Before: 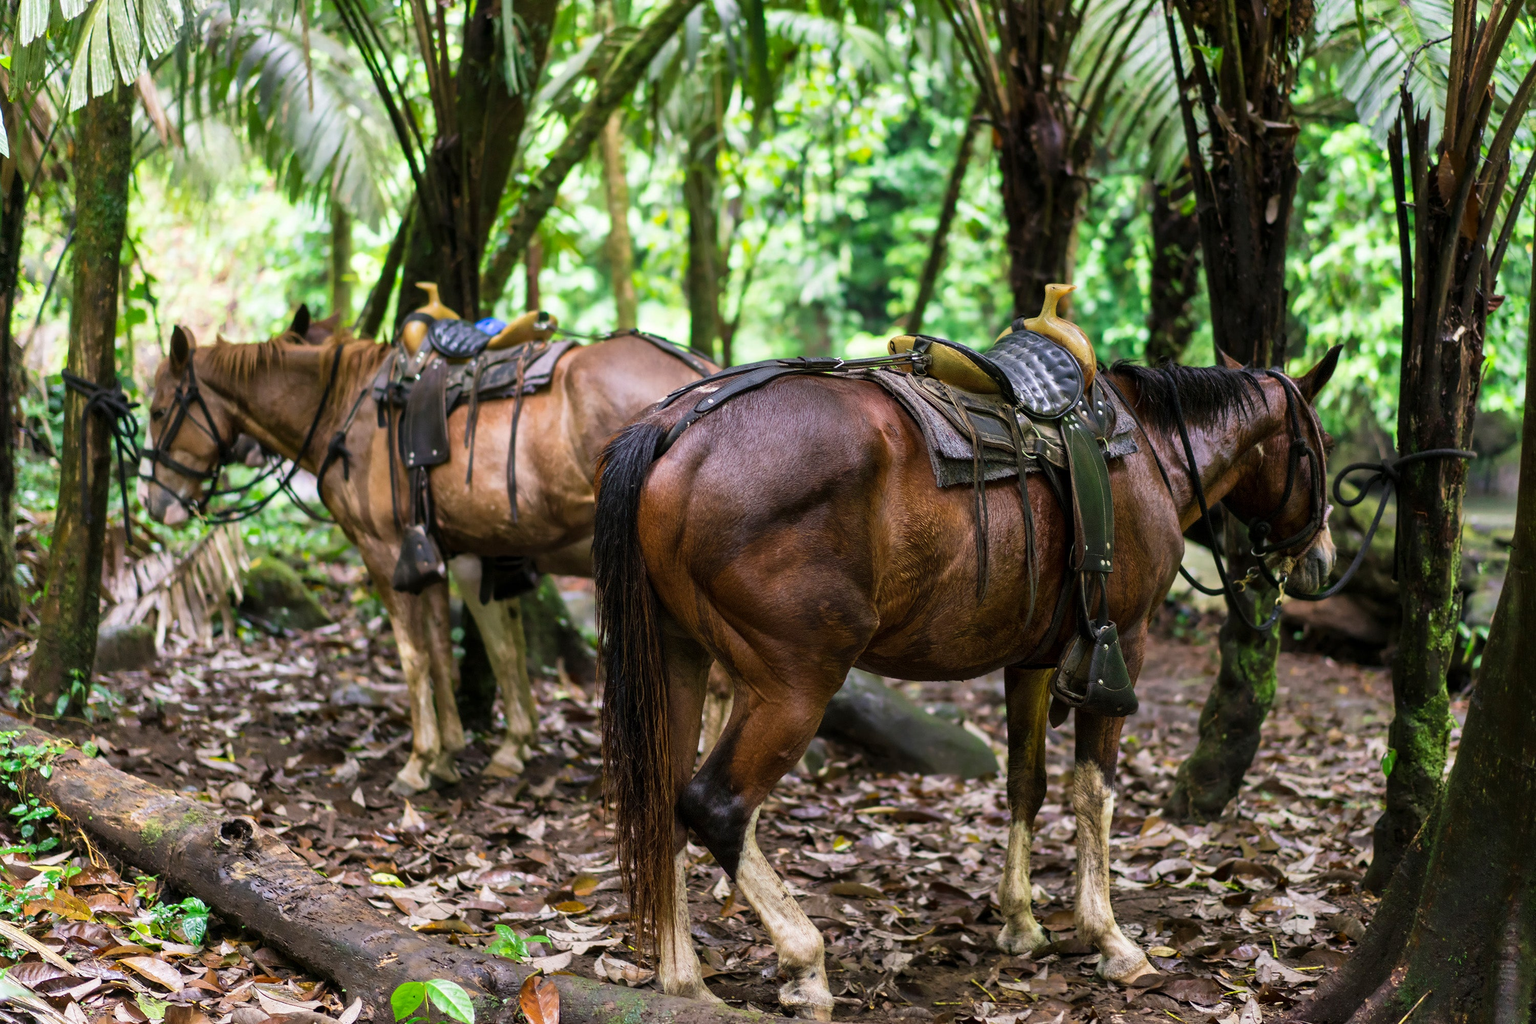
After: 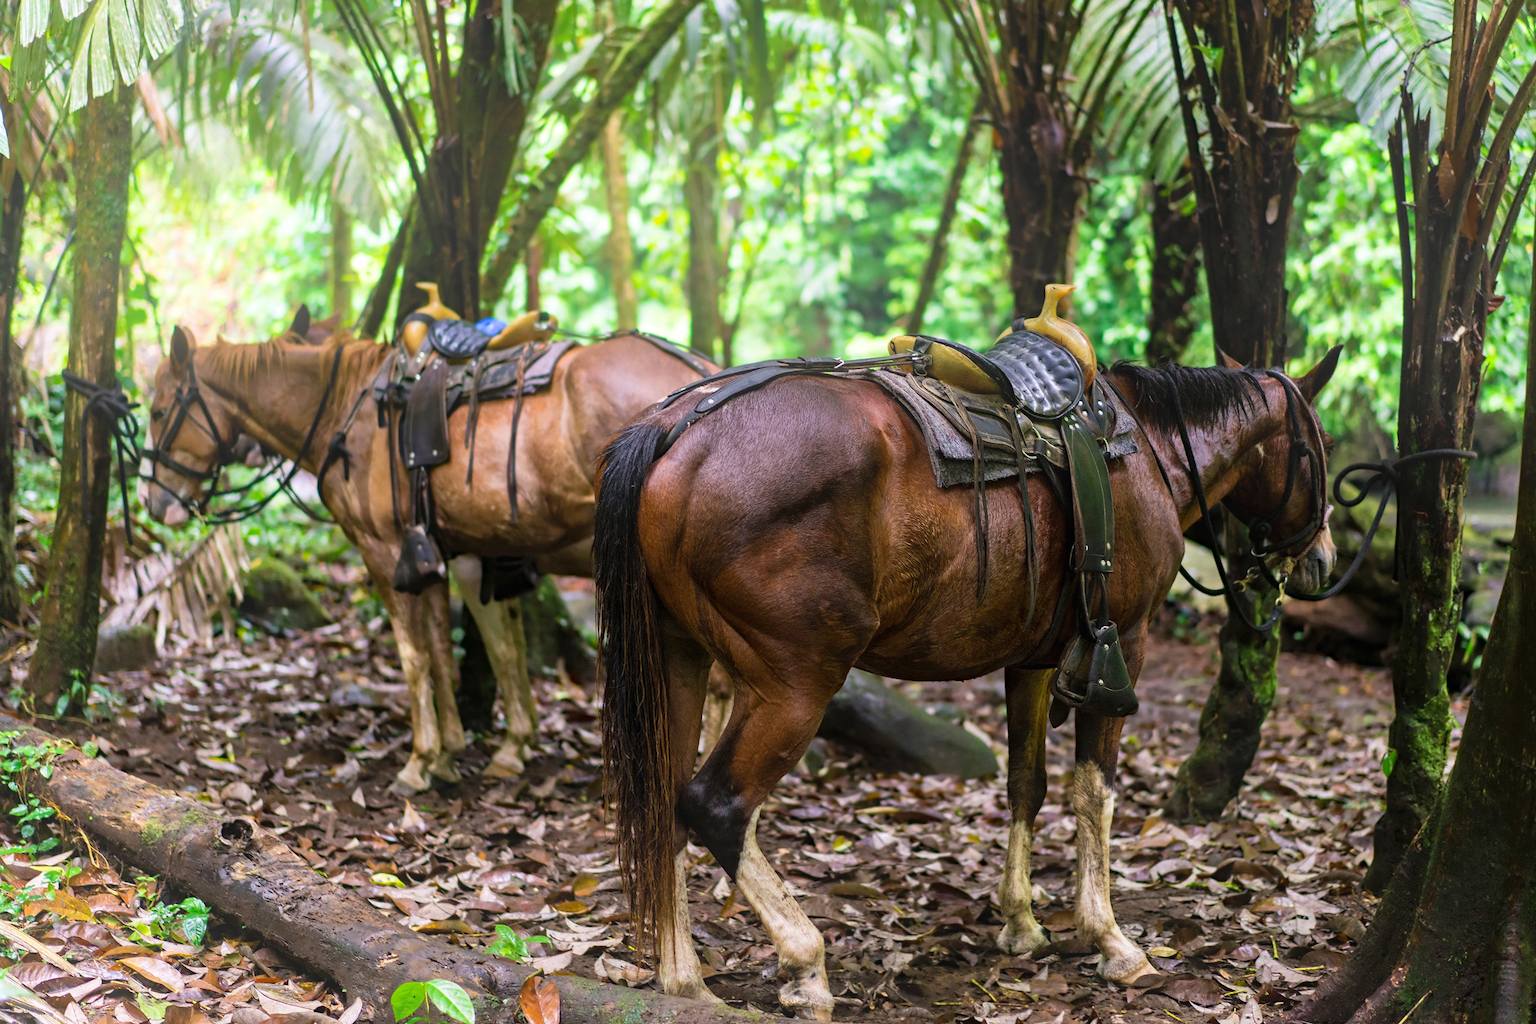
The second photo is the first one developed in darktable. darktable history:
bloom: size 40%
haze removal: compatibility mode true, adaptive false
